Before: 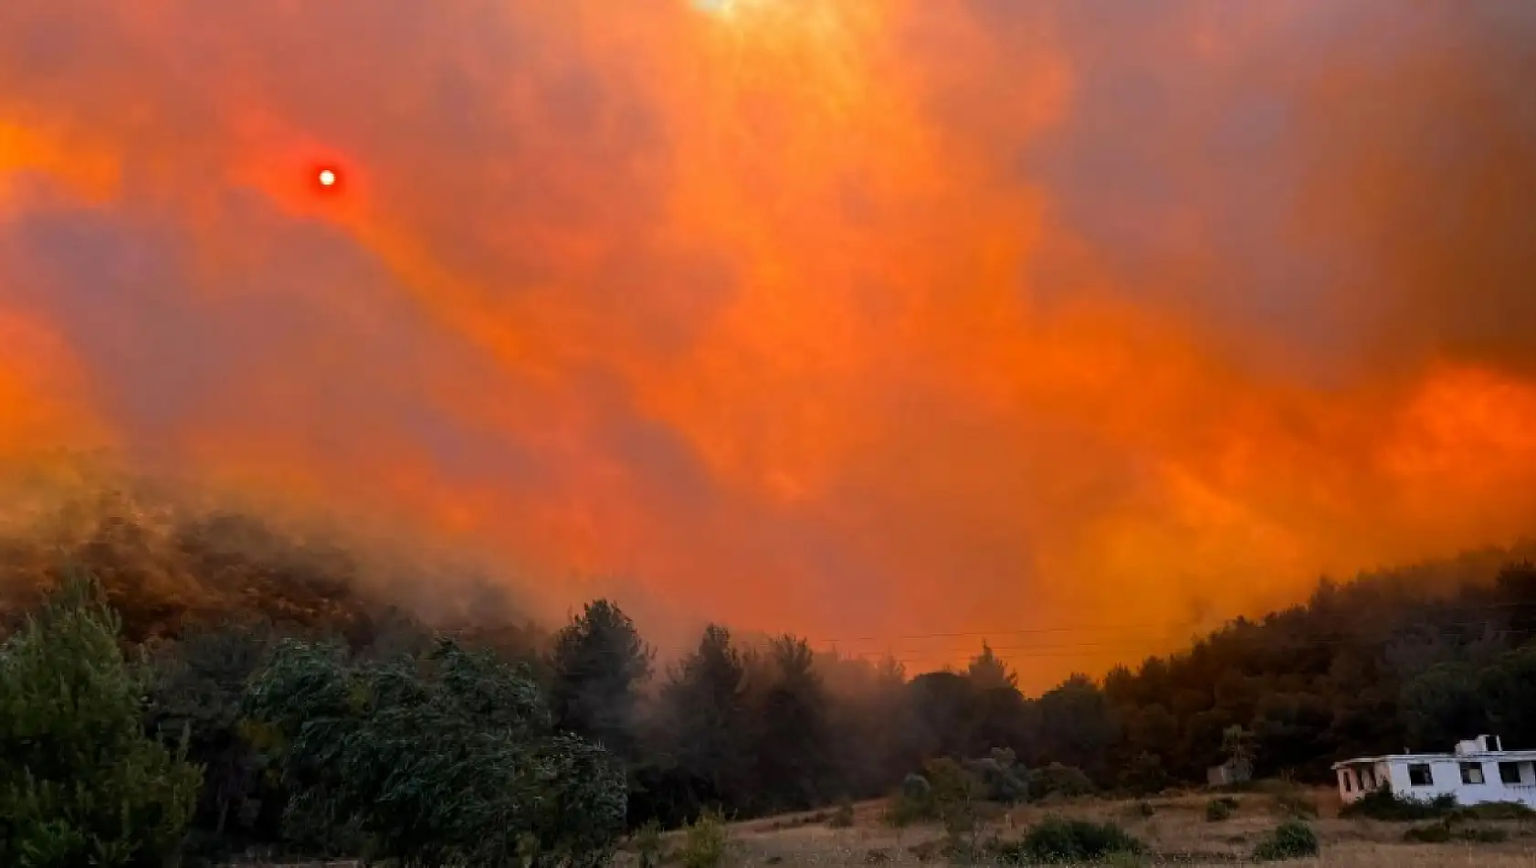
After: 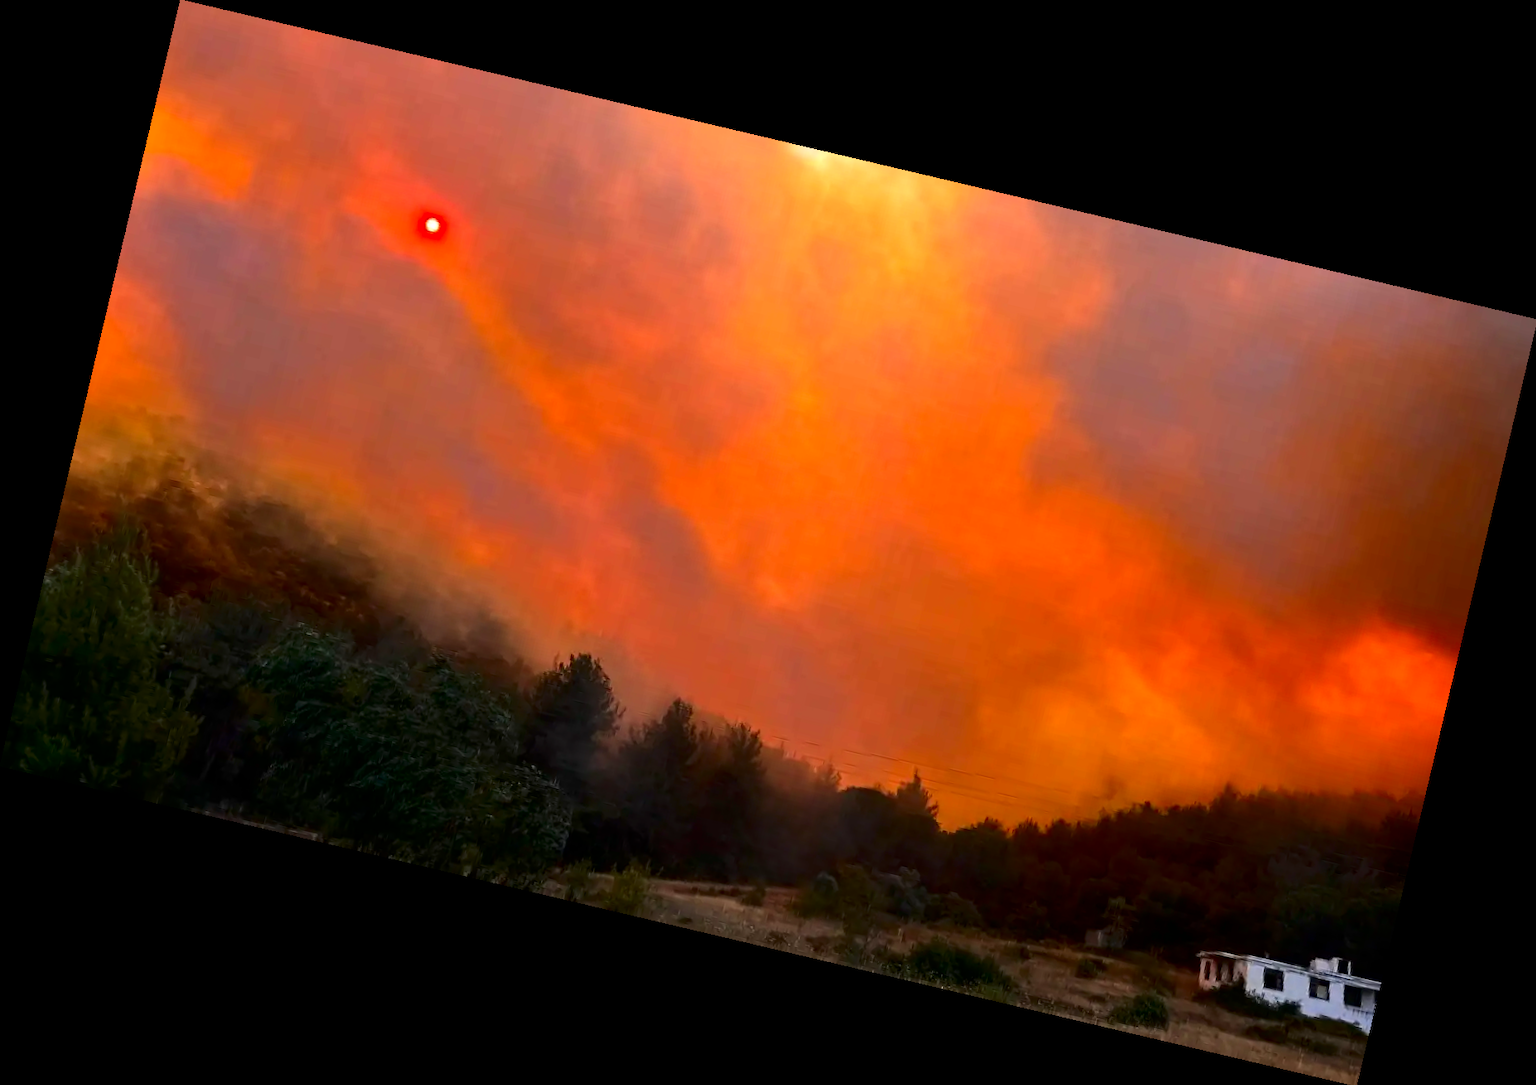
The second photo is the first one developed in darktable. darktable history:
contrast brightness saturation: contrast 0.2, brightness -0.11, saturation 0.1
rotate and perspective: rotation 13.27°, automatic cropping off
exposure: black level correction 0, exposure 0.3 EV, compensate highlight preservation false
